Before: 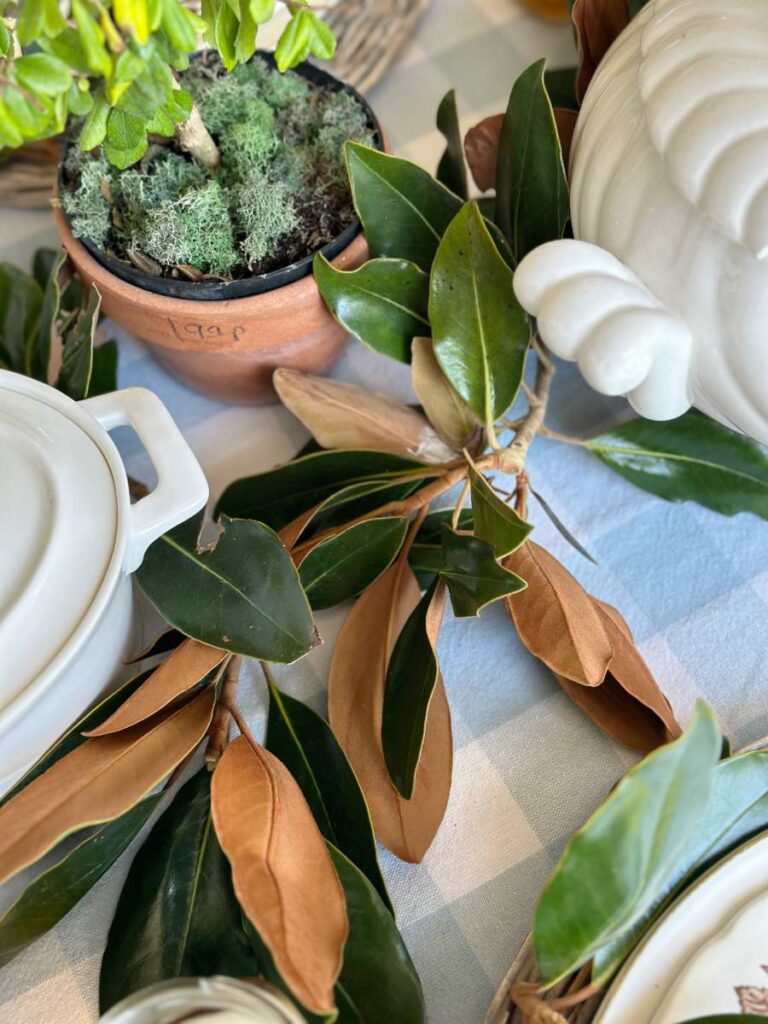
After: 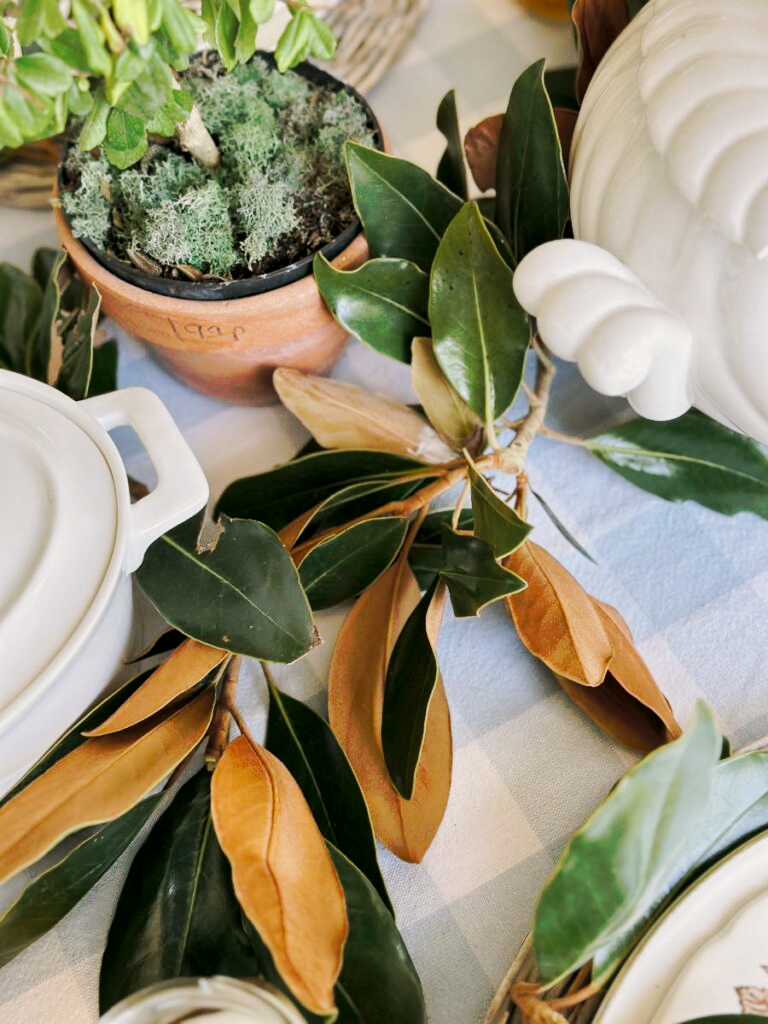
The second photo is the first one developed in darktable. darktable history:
tone curve: curves: ch0 [(0, 0) (0.003, 0.003) (0.011, 0.011) (0.025, 0.024) (0.044, 0.042) (0.069, 0.066) (0.1, 0.095) (0.136, 0.129) (0.177, 0.168) (0.224, 0.213) (0.277, 0.263) (0.335, 0.318) (0.399, 0.379) (0.468, 0.444) (0.543, 0.557) (0.623, 0.635) (0.709, 0.718) (0.801, 0.807) (0.898, 0.901) (1, 1)], preserve colors none
color look up table: target L [92.74, 90.46, 91.81, 84.78, 90.28, 59.68, 63.5, 67.95, 53.33, 45.96, 34.37, 21.69, 200, 79.65, 78.84, 76.8, 69.2, 72.52, 62.23, 62.5, 52.82, 51.6, 49.27, 48.67, 44.75, 33.84, 13.87, 94.57, 88.44, 71.11, 72.76, 75.23, 60.56, 61.39, 50.08, 46.06, 39.2, 44.53, 33.78, 39.17, 37.1, 17.51, 6.387, 89.33, 75.34, 66.17, 58.67, 49.78, 10.89], target a [-6.034, -18.17, -8.257, -27.69, -25.26, -42.2, -19.16, -3.836, -41.93, -29.01, -21.74, -19.01, 0, 19.96, 10.97, 34.99, 41.65, 7.579, 62.71, -0.374, 78.38, 36.14, 31, 74.38, 13, 57.3, 23.81, 1.923, 14.31, 41.55, 24.41, 41.81, 76.39, 25.04, 25.94, 69.83, 9.732, 56.9, 0.383, 64.38, 34.86, 27.35, 12.55, -21.57, -14.24, 0.587, -33.77, -19.59, -9.952], target b [19.61, 32.38, 41.02, 22.74, 9.375, 44.18, 23.23, 68.07, 33.99, 40.33, 8.106, 21.08, 0, 27.06, 76.84, 9.975, 49.22, 3.945, 24.73, 42.46, 66.94, 21.18, 56.8, 33.77, 37.27, 48.57, 15.9, 2.82, -9.74, -13.39, -32.13, -28.45, -19.31, -50.75, -18.31, -35.68, -49.58, -59.58, 5.959, 5.412, -62.19, -50.48, -4.032, -6.545, -11.44, -29.66, 3.838, -24.28, 1.432], num patches 49
